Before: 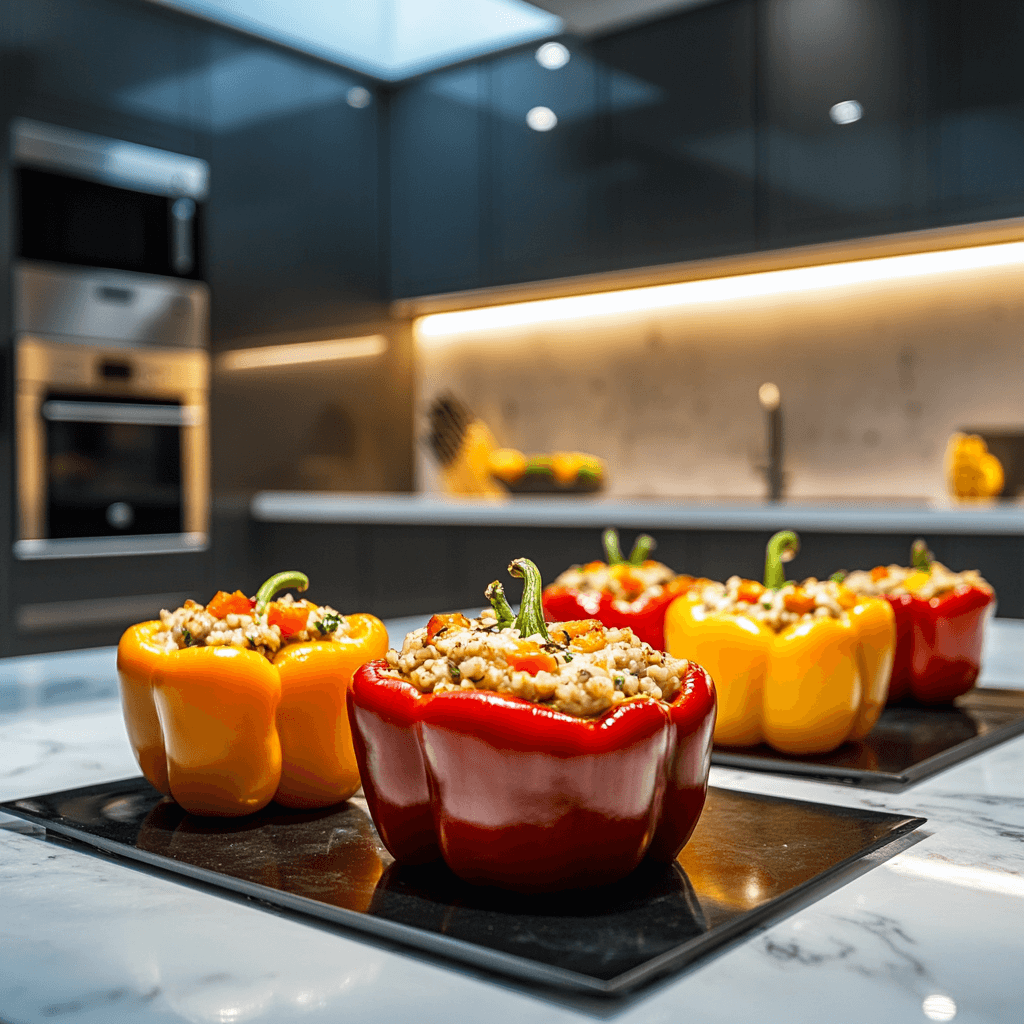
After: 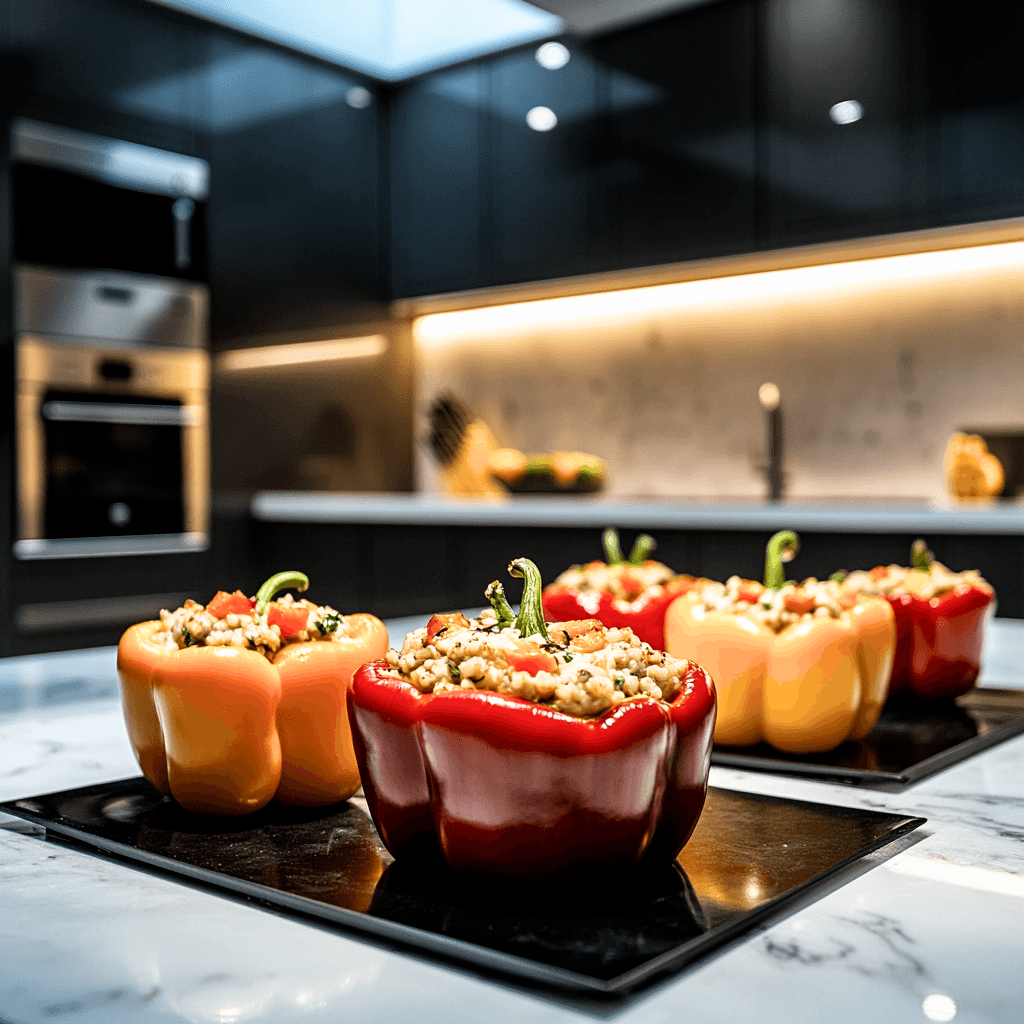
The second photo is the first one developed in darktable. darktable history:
filmic rgb: black relative exposure -8.66 EV, white relative exposure 2.72 EV, target black luminance 0%, hardness 6.26, latitude 76.64%, contrast 1.327, shadows ↔ highlights balance -0.317%
color zones: mix -122.66%
